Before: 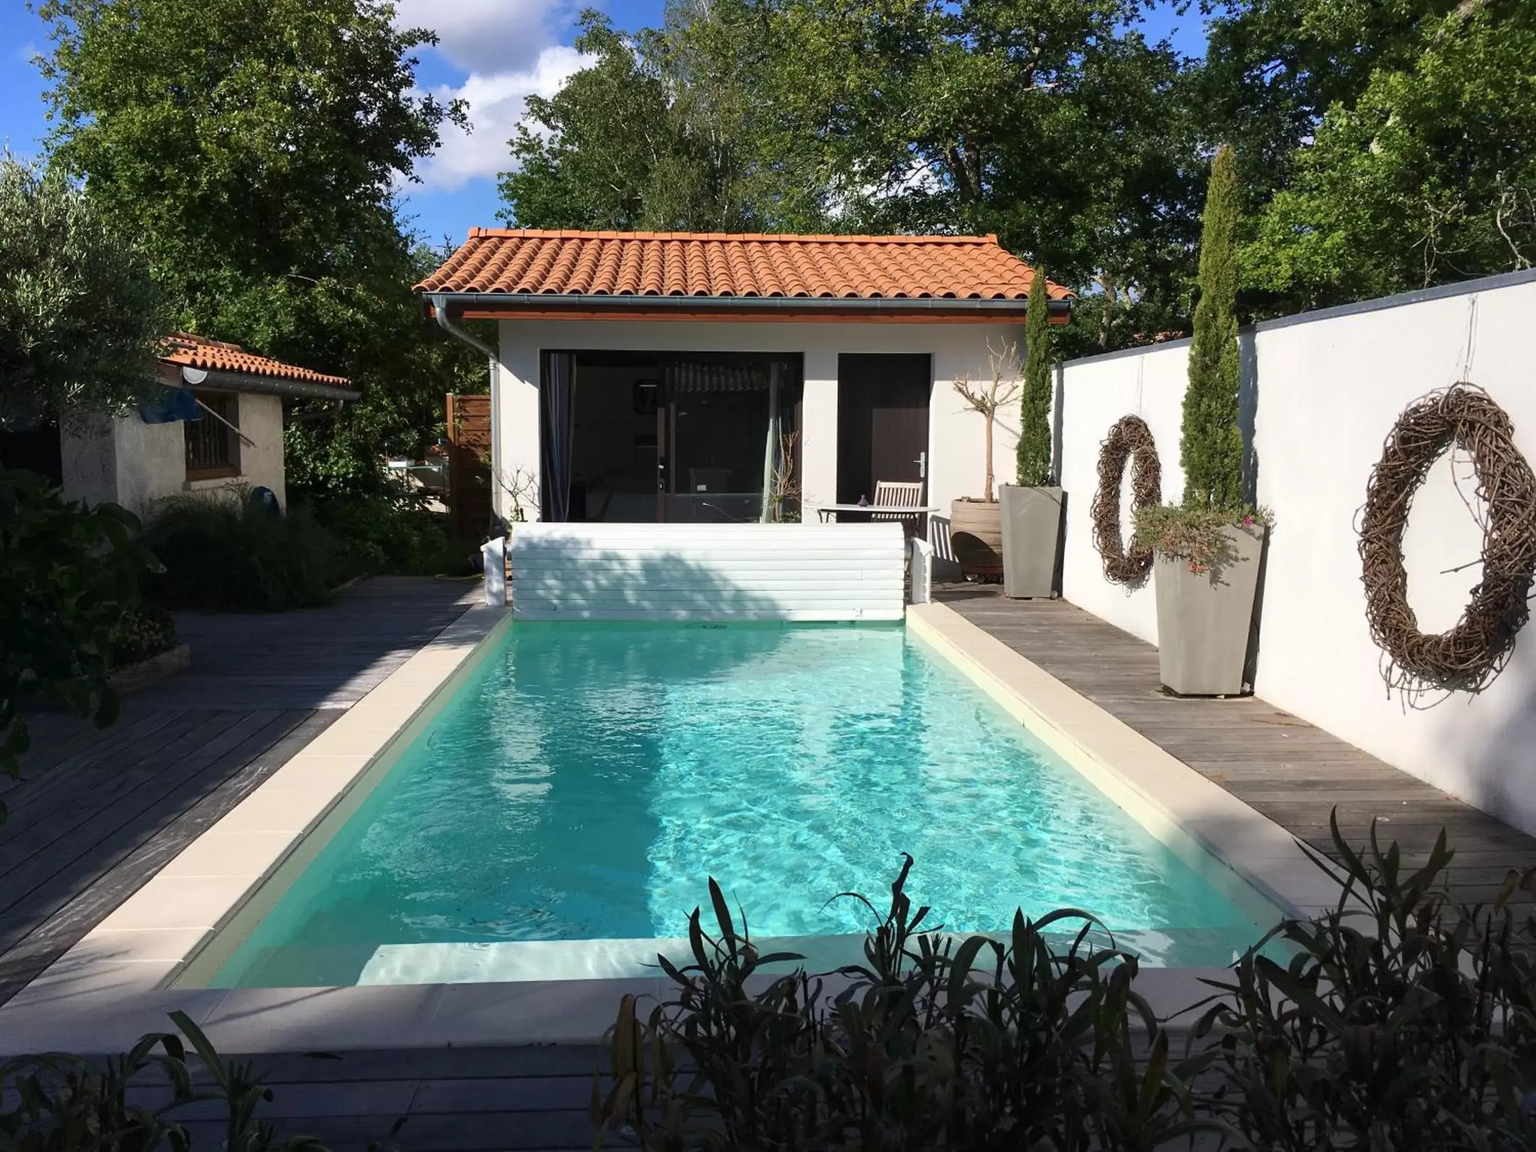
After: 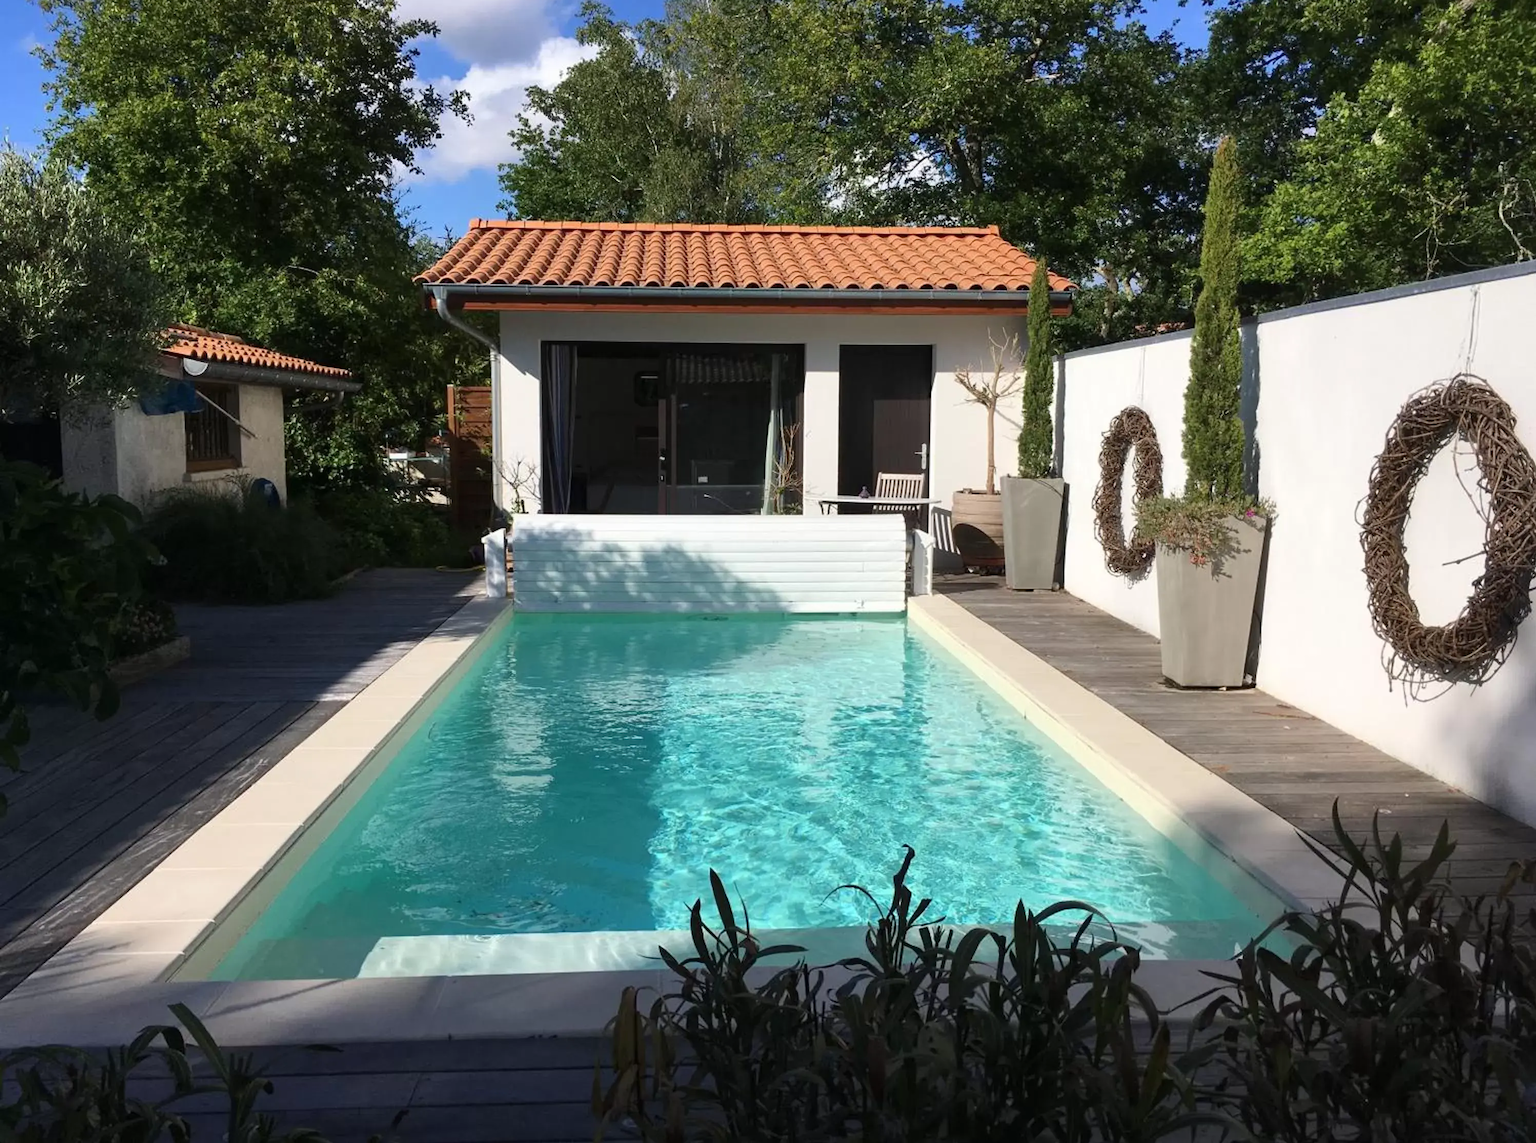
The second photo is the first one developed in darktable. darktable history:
crop: top 0.811%, right 0.116%
